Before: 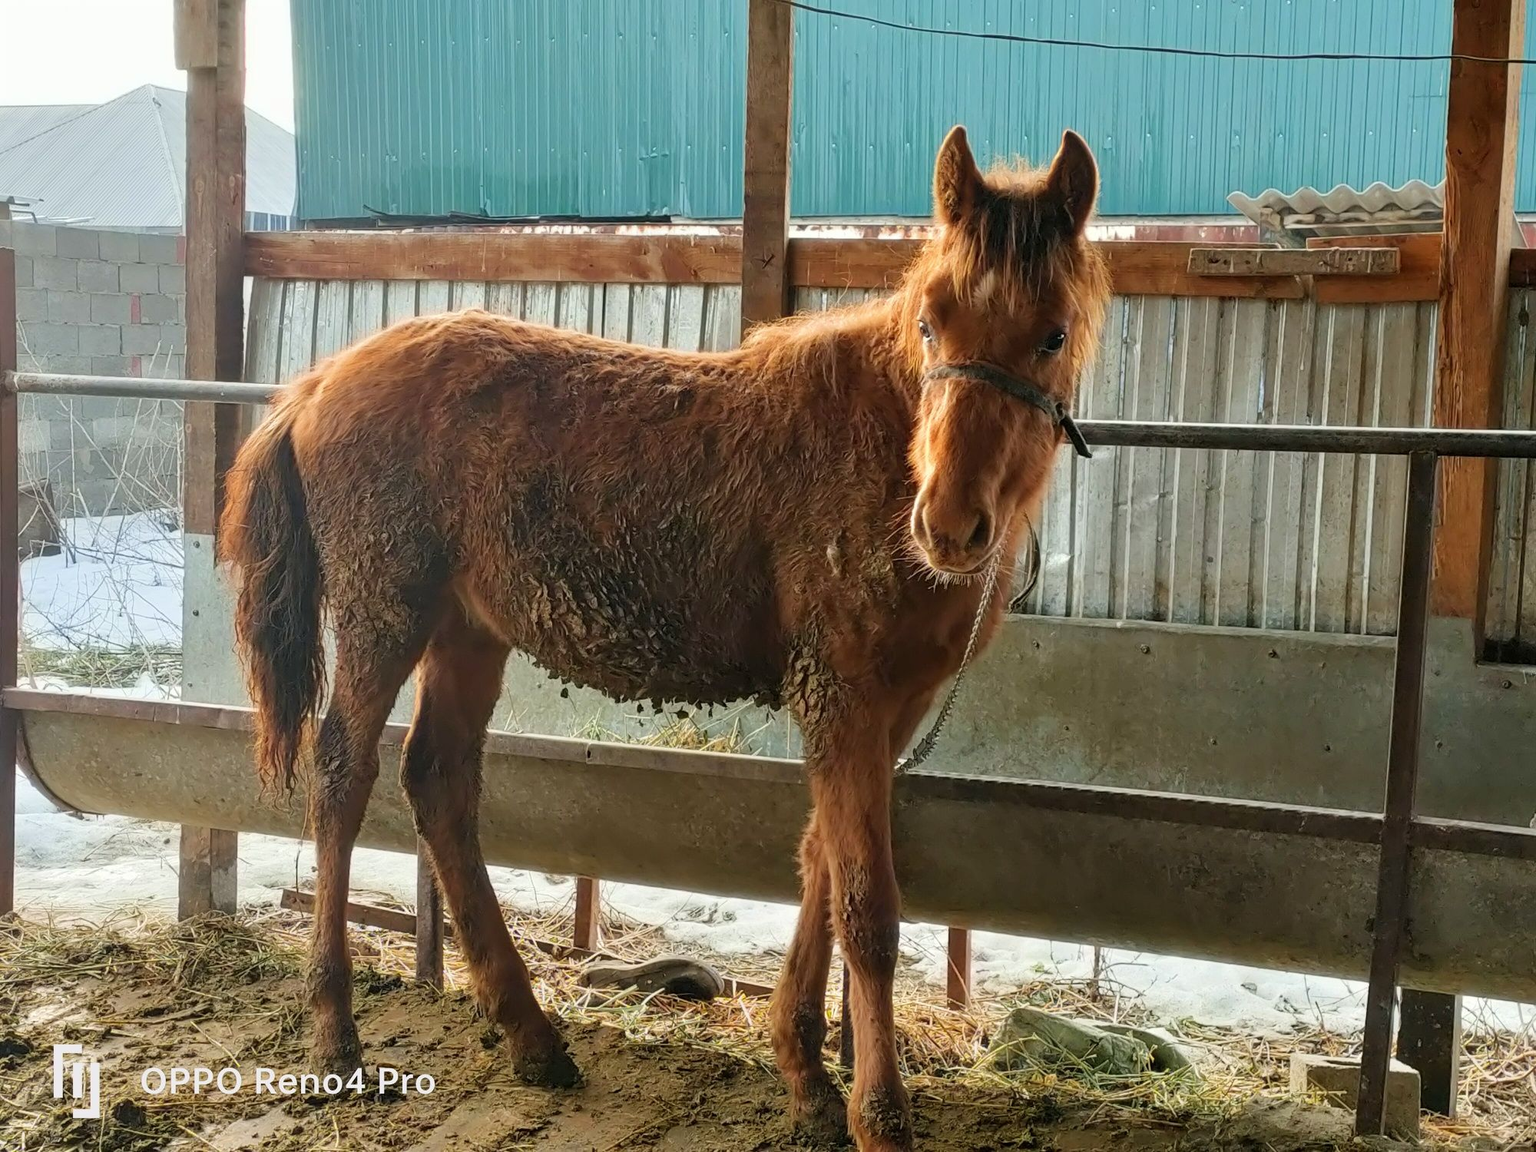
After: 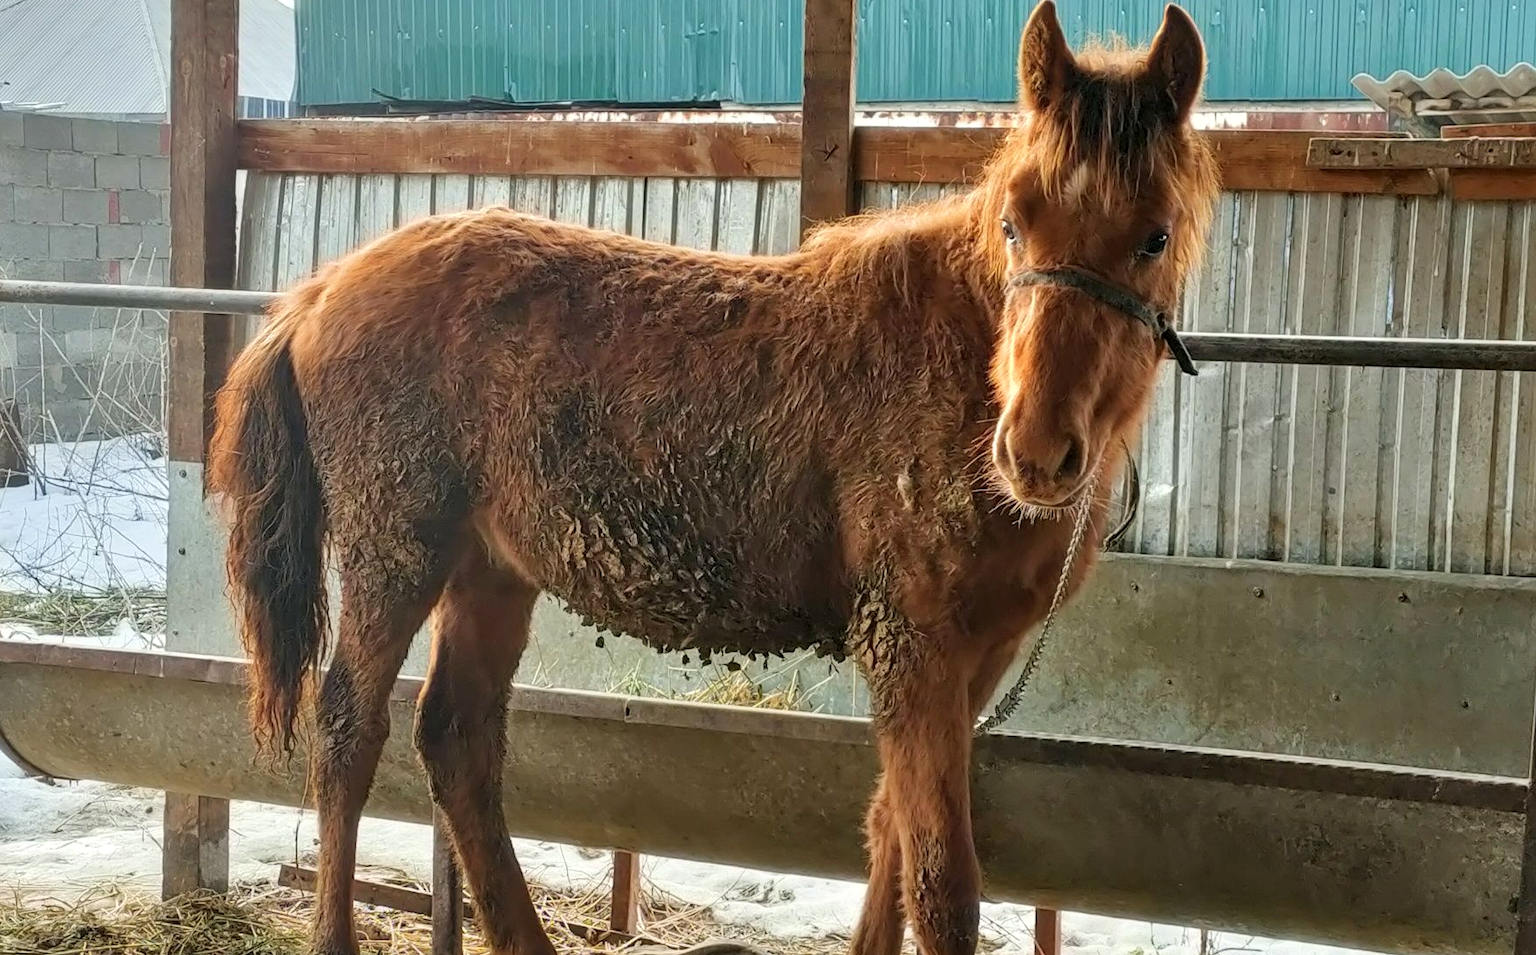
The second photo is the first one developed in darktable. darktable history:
crop and rotate: left 2.306%, top 11.02%, right 9.464%, bottom 15.791%
shadows and highlights: shadows 52.48, soften with gaussian
local contrast: highlights 106%, shadows 99%, detail 120%, midtone range 0.2
